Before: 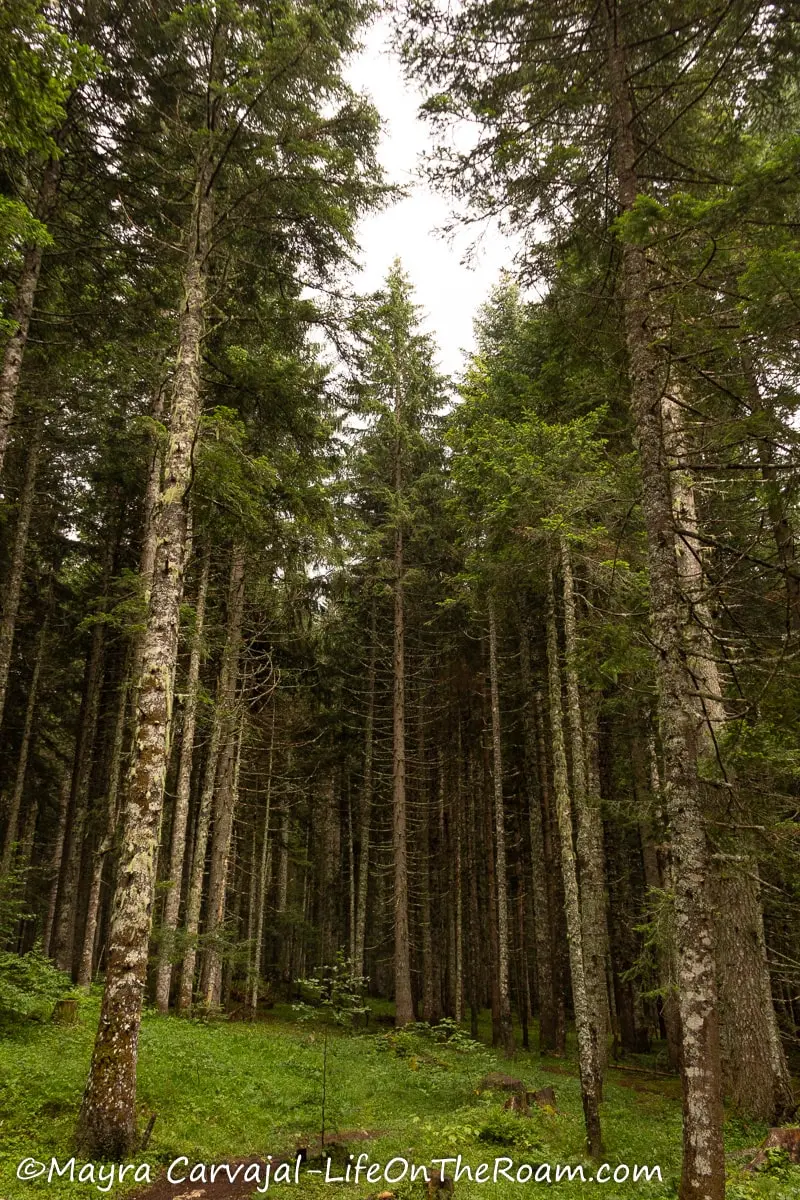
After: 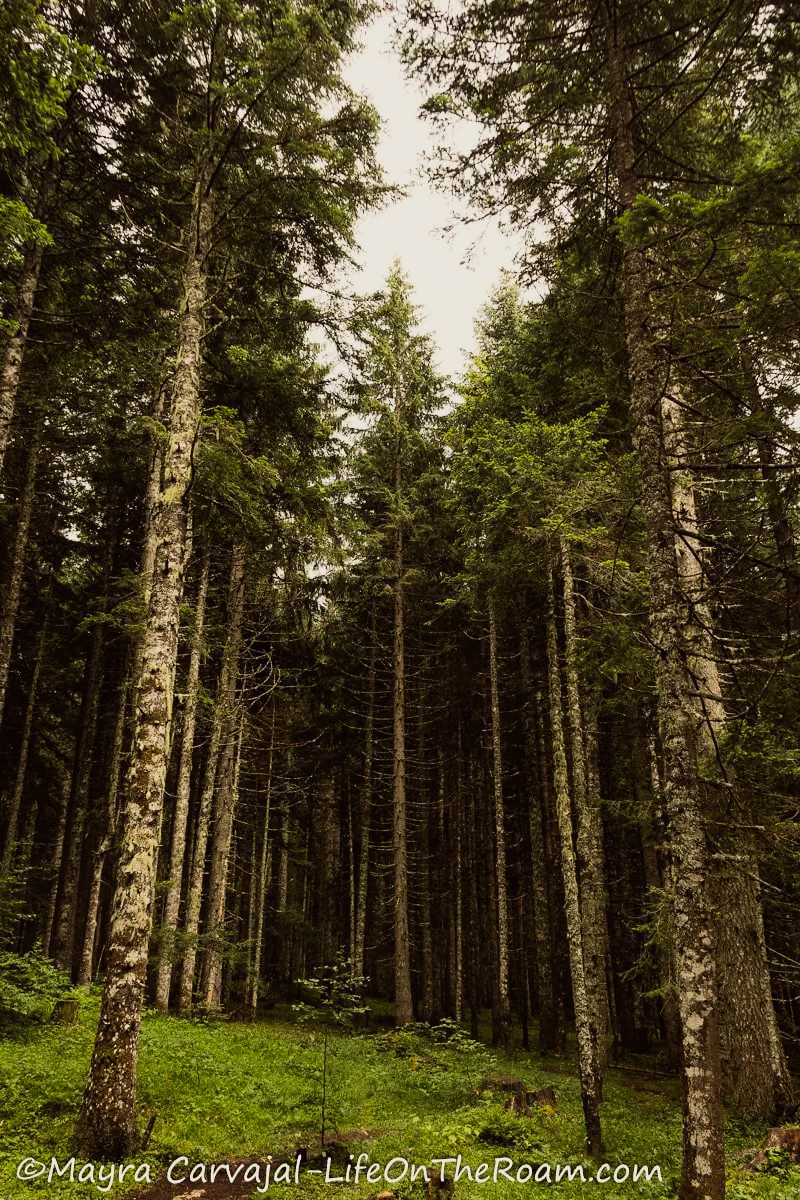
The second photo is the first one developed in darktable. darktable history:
filmic rgb: black relative exposure -7.65 EV, white relative exposure 4.56 EV, hardness 3.61
color balance: lift [1.005, 1.002, 0.998, 0.998], gamma [1, 1.021, 1.02, 0.979], gain [0.923, 1.066, 1.056, 0.934]
tone equalizer: -8 EV -0.75 EV, -7 EV -0.7 EV, -6 EV -0.6 EV, -5 EV -0.4 EV, -3 EV 0.4 EV, -2 EV 0.6 EV, -1 EV 0.7 EV, +0 EV 0.75 EV, edges refinement/feathering 500, mask exposure compensation -1.57 EV, preserve details no
